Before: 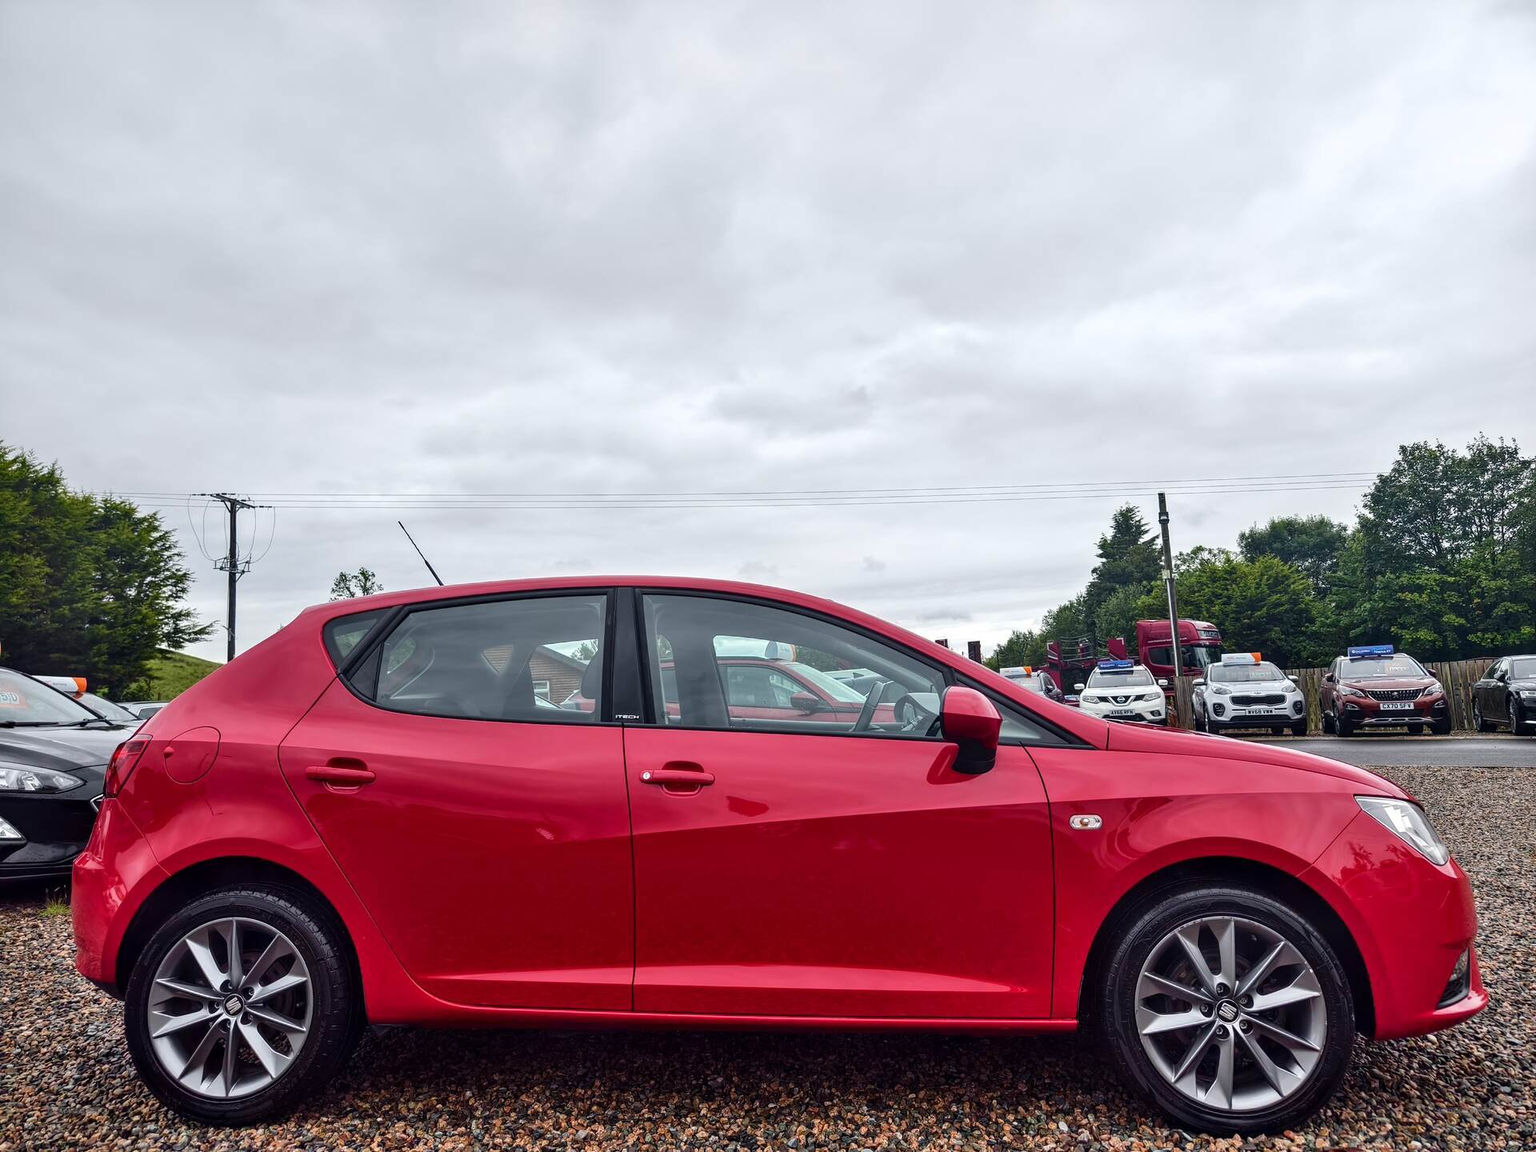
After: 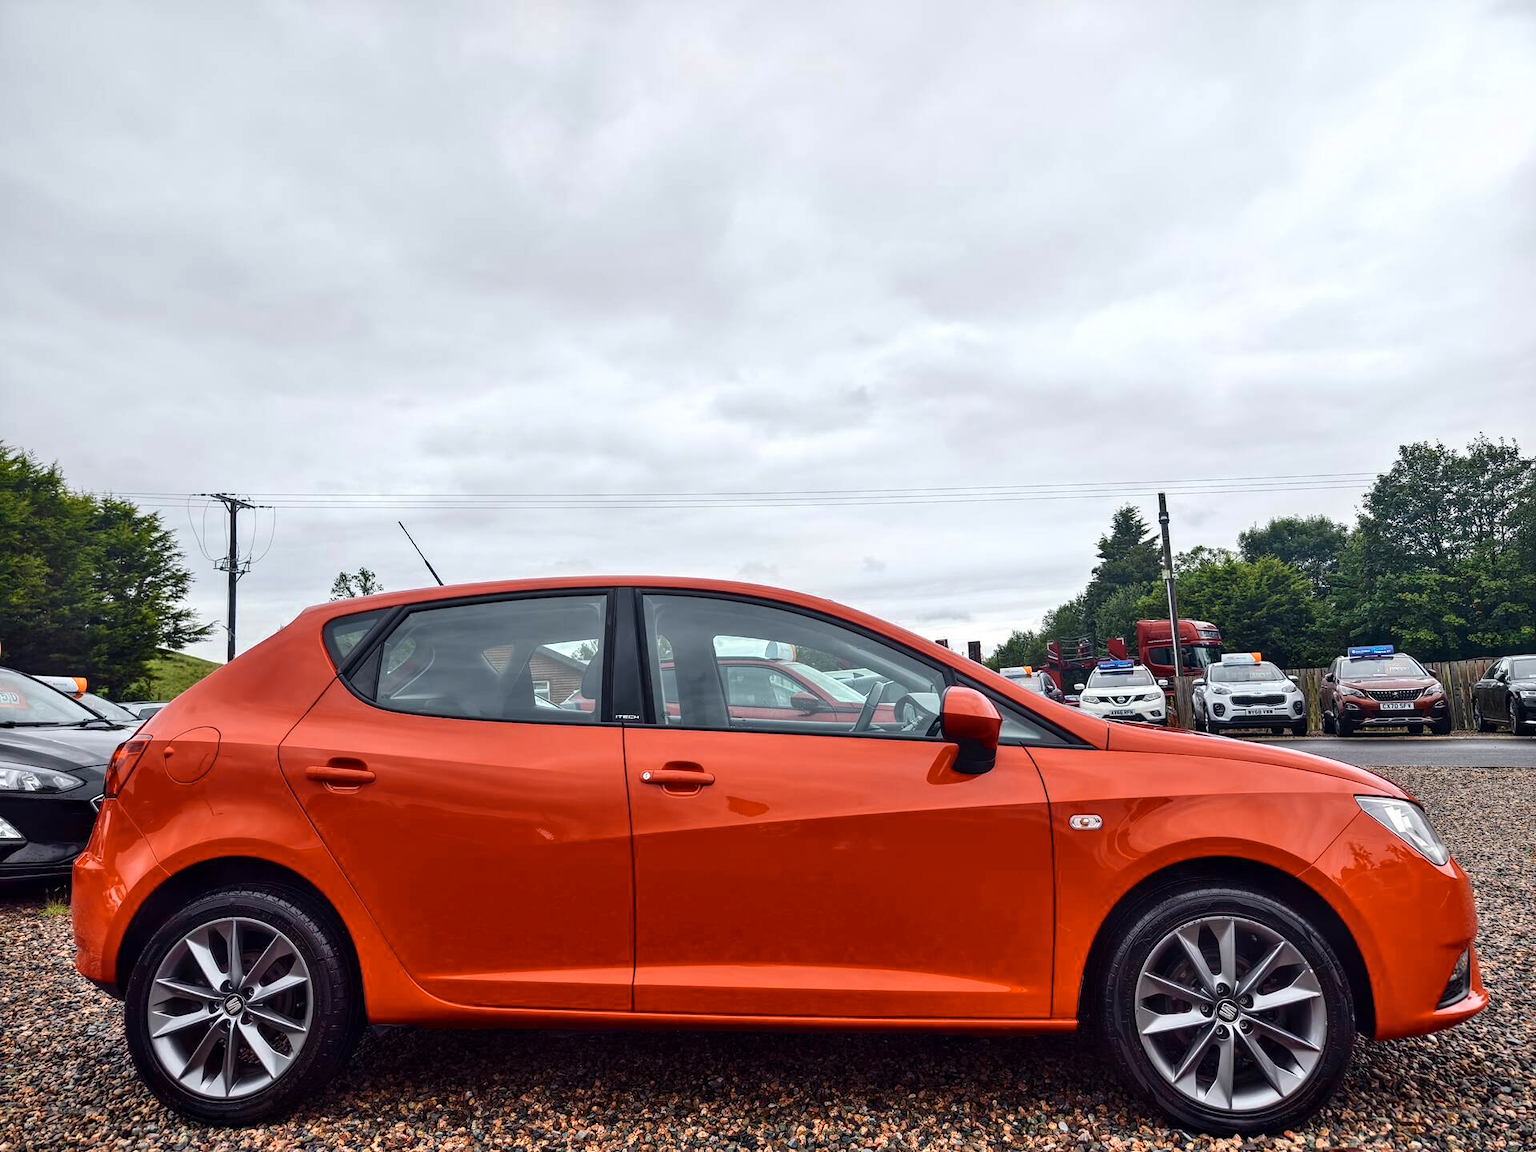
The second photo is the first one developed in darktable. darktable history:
color zones: curves: ch0 [(0.018, 0.548) (0.197, 0.654) (0.425, 0.447) (0.605, 0.658) (0.732, 0.579)]; ch1 [(0.105, 0.531) (0.224, 0.531) (0.386, 0.39) (0.618, 0.456) (0.732, 0.456) (0.956, 0.421)]; ch2 [(0.039, 0.583) (0.215, 0.465) (0.399, 0.544) (0.465, 0.548) (0.614, 0.447) (0.724, 0.43) (0.882, 0.623) (0.956, 0.632)]
contrast brightness saturation: contrast 0.04, saturation 0.16
